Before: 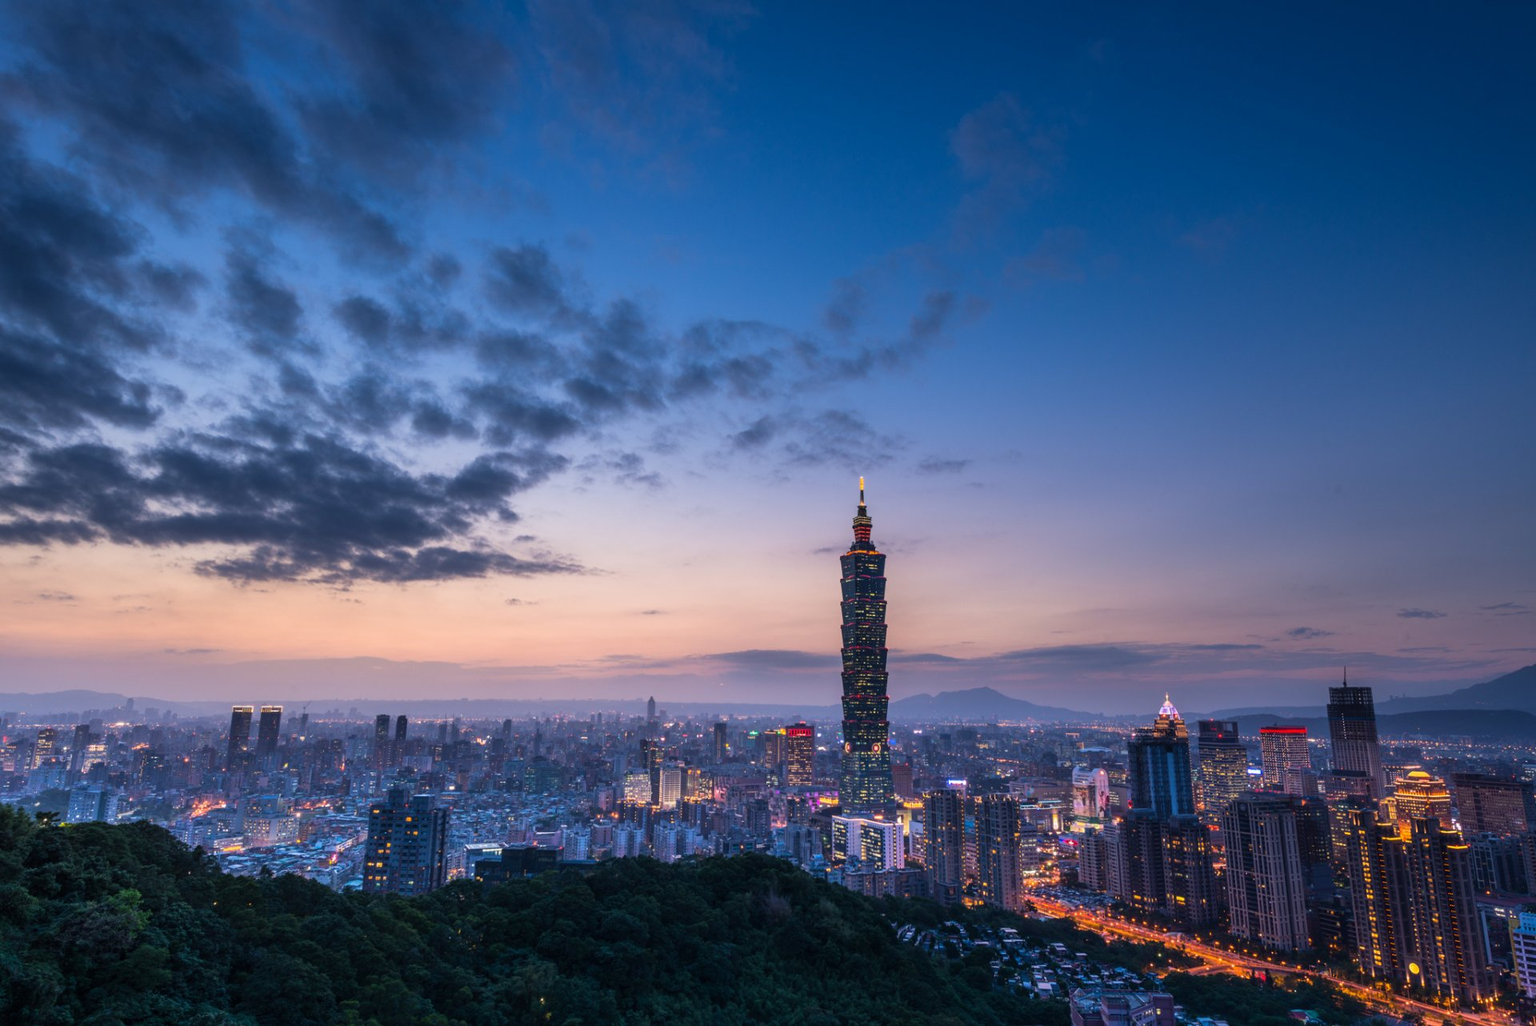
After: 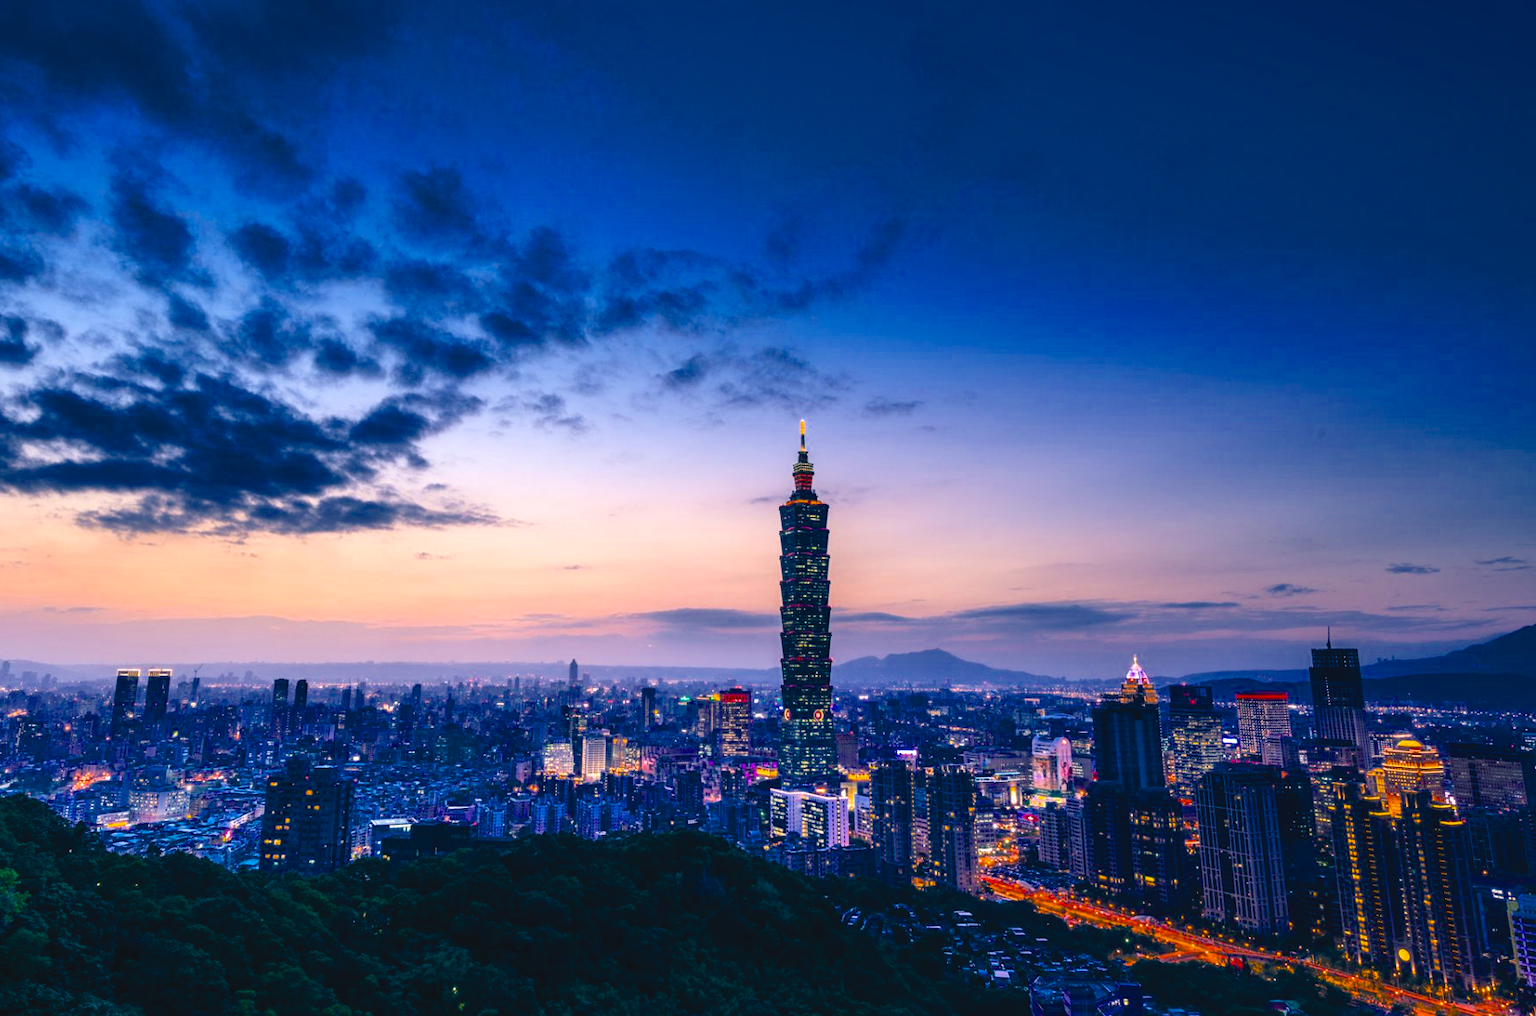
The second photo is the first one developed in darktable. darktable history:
exposure: exposure 0.652 EV, compensate highlight preservation false
crop and rotate: left 8.163%, top 8.957%
color balance rgb: shadows lift › luminance -29.092%, shadows lift › chroma 10.18%, shadows lift › hue 232.87°, perceptual saturation grading › global saturation 29.759%, global vibrance 16.58%, saturation formula JzAzBz (2021)
contrast brightness saturation: contrast -0.091, saturation -0.09
